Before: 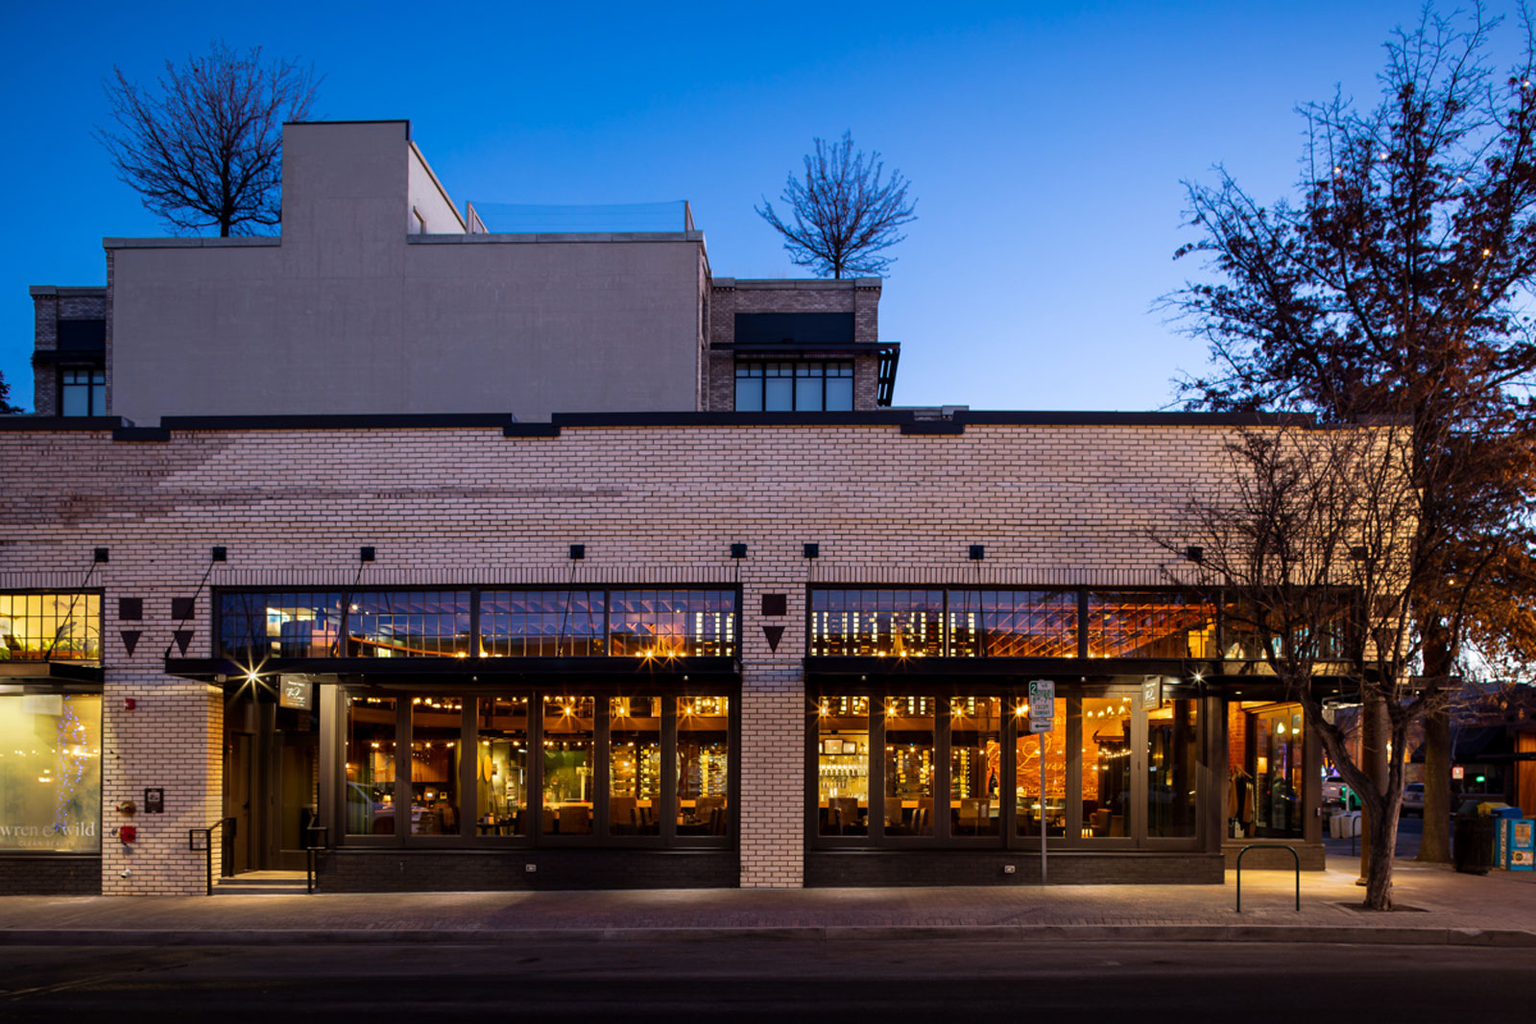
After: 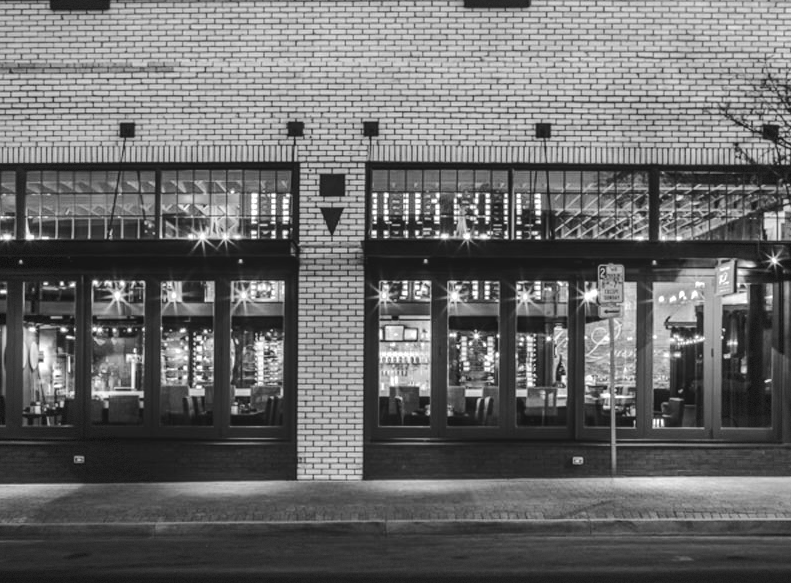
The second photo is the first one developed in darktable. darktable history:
crop: left 29.672%, top 41.786%, right 20.851%, bottom 3.487%
local contrast: highlights 0%, shadows 0%, detail 133%
monochrome: on, module defaults
exposure: black level correction -0.005, exposure 0.622 EV, compensate highlight preservation false
tone curve: curves: ch0 [(0, 0) (0.239, 0.248) (0.508, 0.606) (0.828, 0.878) (1, 1)]; ch1 [(0, 0) (0.401, 0.42) (0.45, 0.464) (0.492, 0.498) (0.511, 0.507) (0.561, 0.549) (0.688, 0.726) (1, 1)]; ch2 [(0, 0) (0.411, 0.433) (0.5, 0.504) (0.545, 0.574) (1, 1)], color space Lab, independent channels, preserve colors none
white balance: emerald 1
color balance rgb: global vibrance 0.5%
vignetting: fall-off start 85%, fall-off radius 80%, brightness -0.182, saturation -0.3, width/height ratio 1.219, dithering 8-bit output, unbound false
